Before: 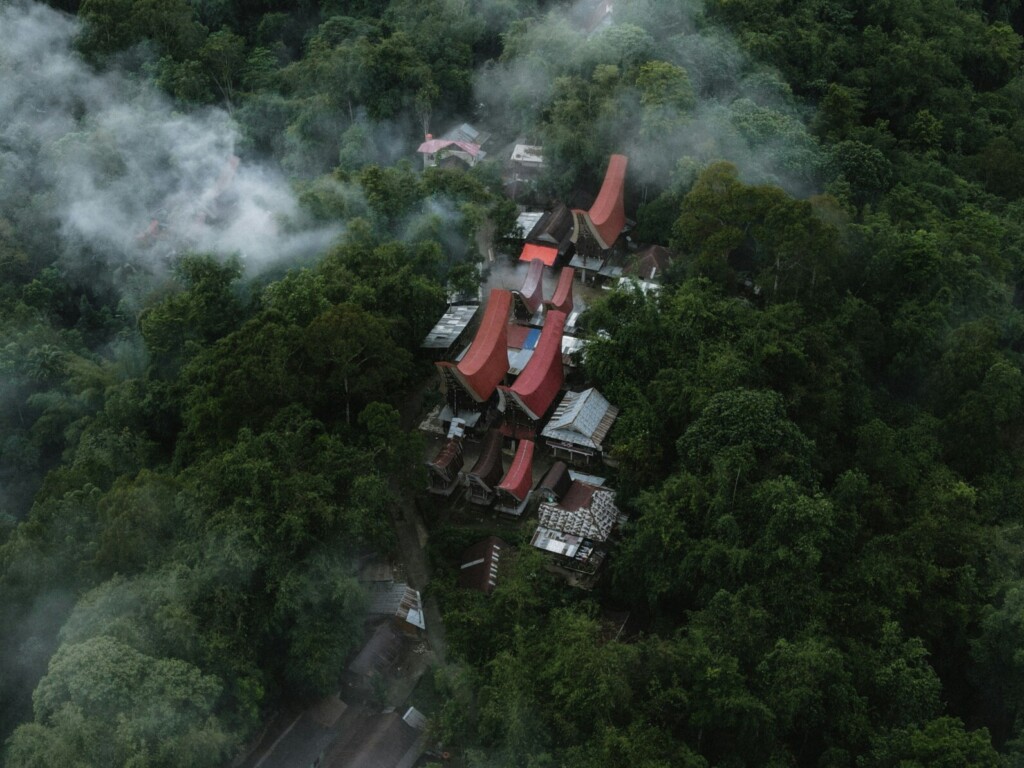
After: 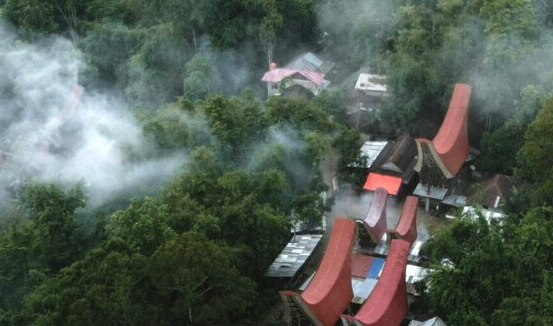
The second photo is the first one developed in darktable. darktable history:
crop: left 15.239%, top 9.284%, right 30.737%, bottom 48.179%
exposure: black level correction 0, exposure 0.696 EV, compensate exposure bias true, compensate highlight preservation false
